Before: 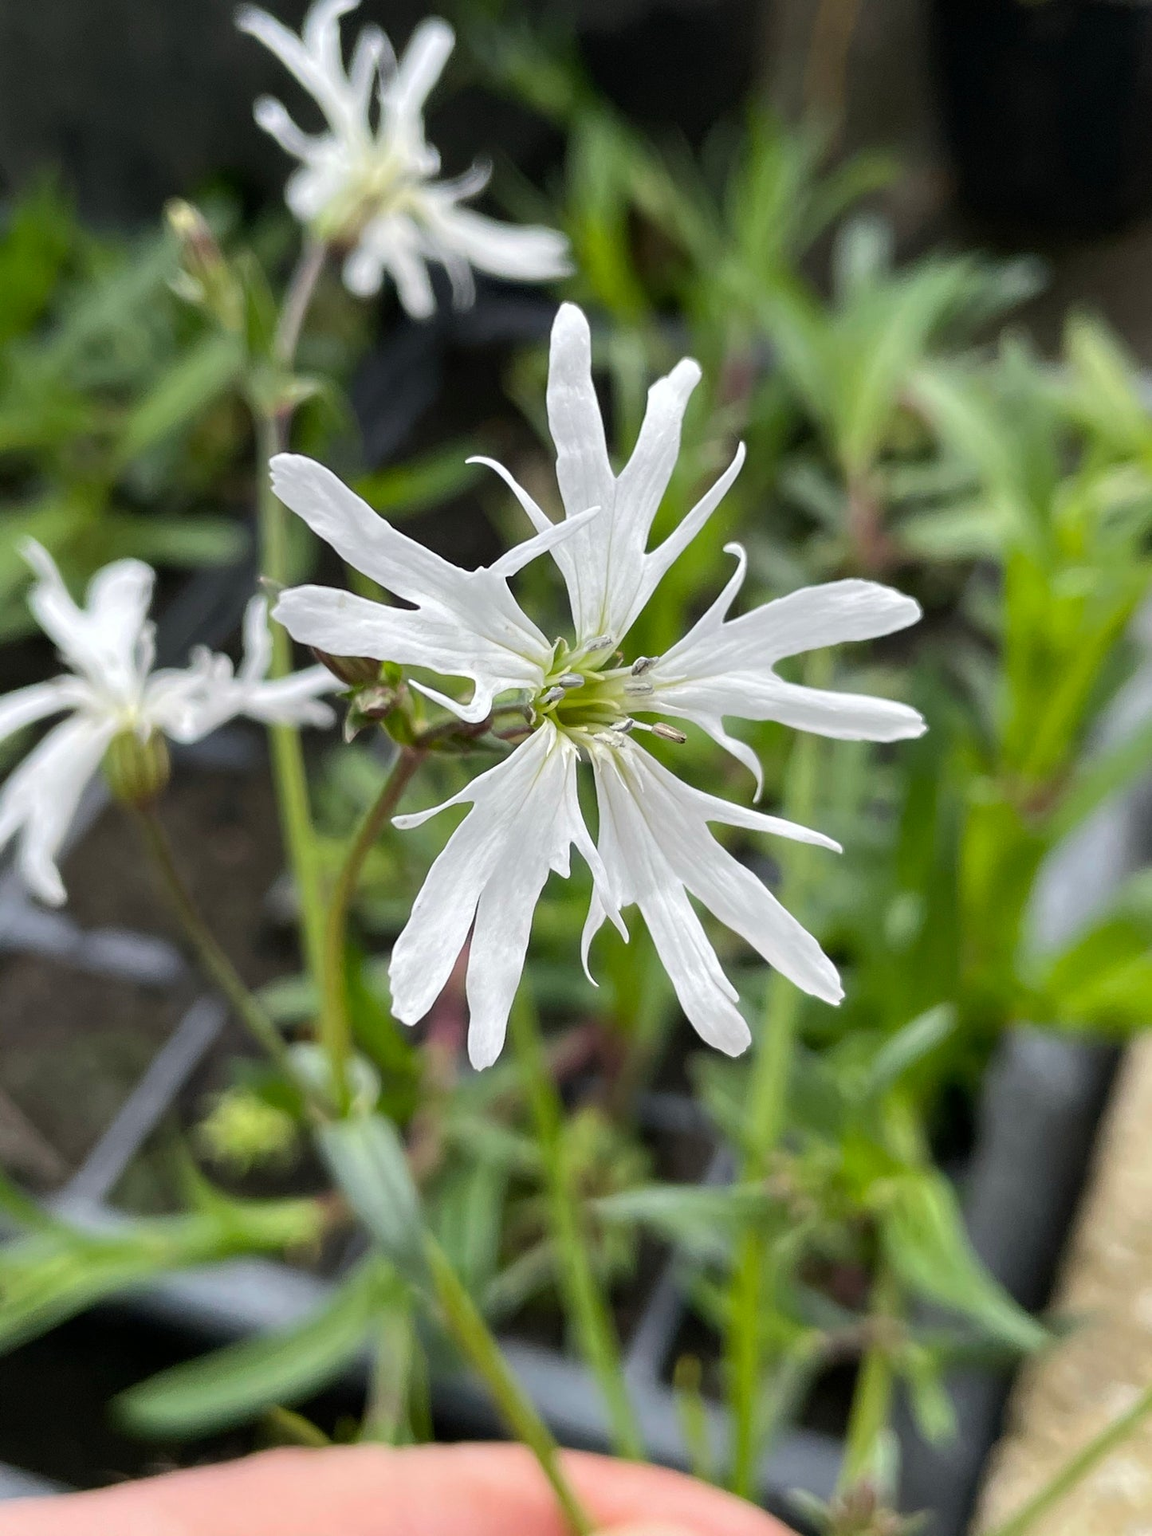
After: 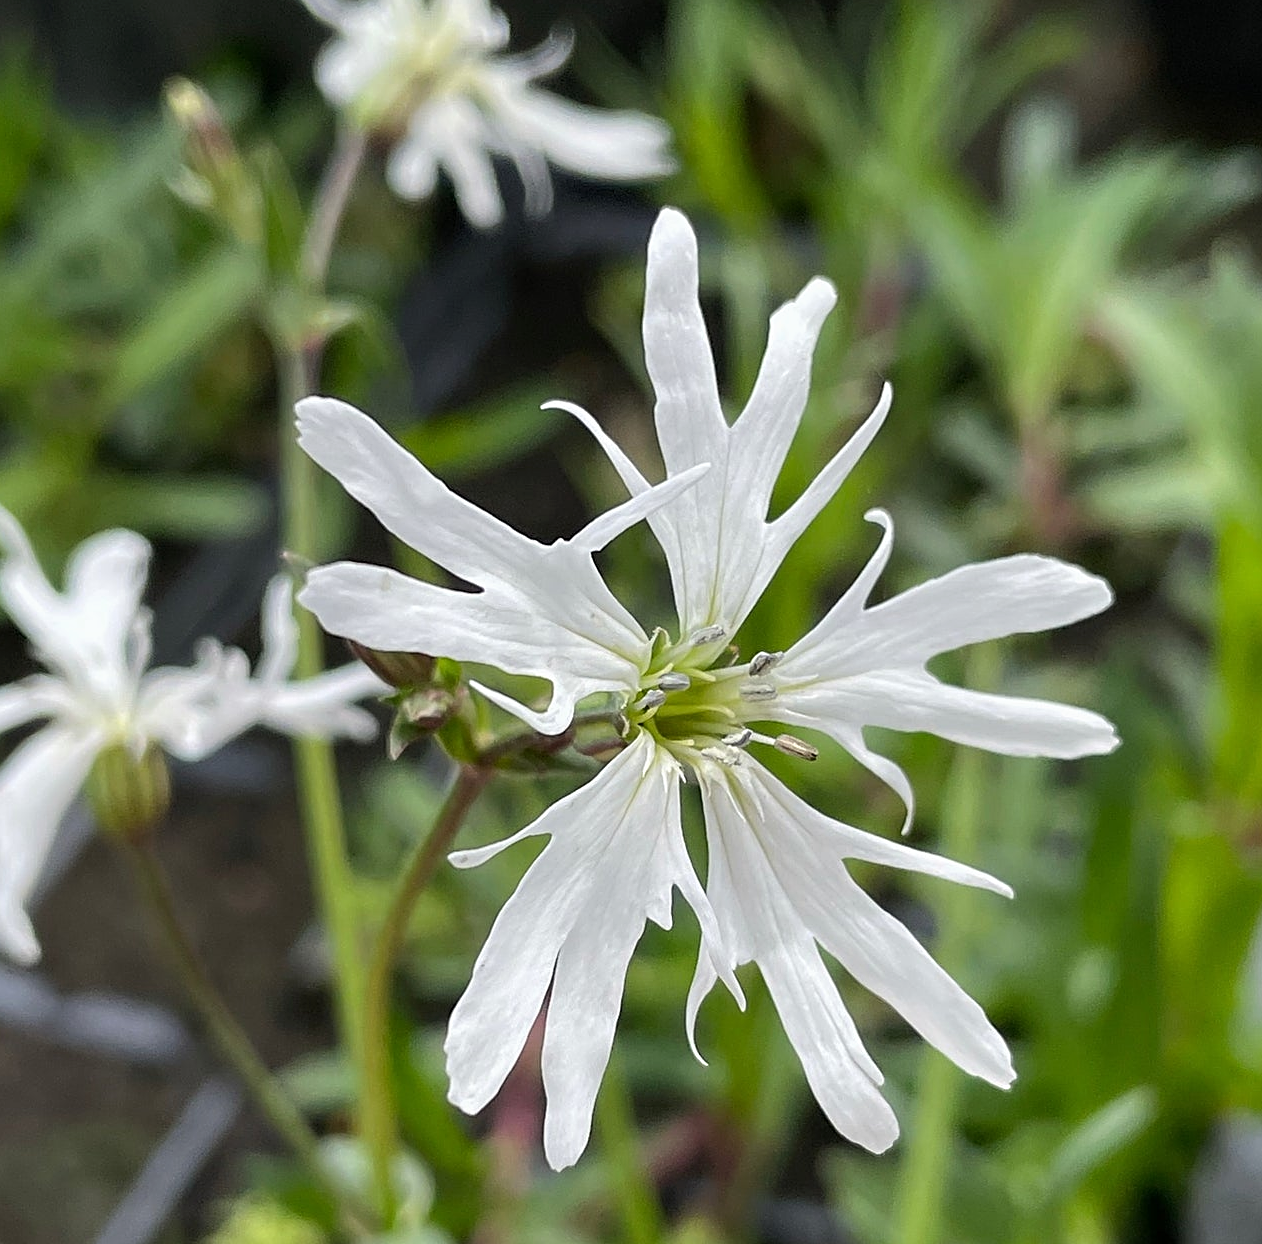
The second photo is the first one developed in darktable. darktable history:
sharpen: on, module defaults
crop: left 3.015%, top 8.969%, right 9.647%, bottom 26.457%
exposure: exposure -0.04 EV, compensate highlight preservation false
